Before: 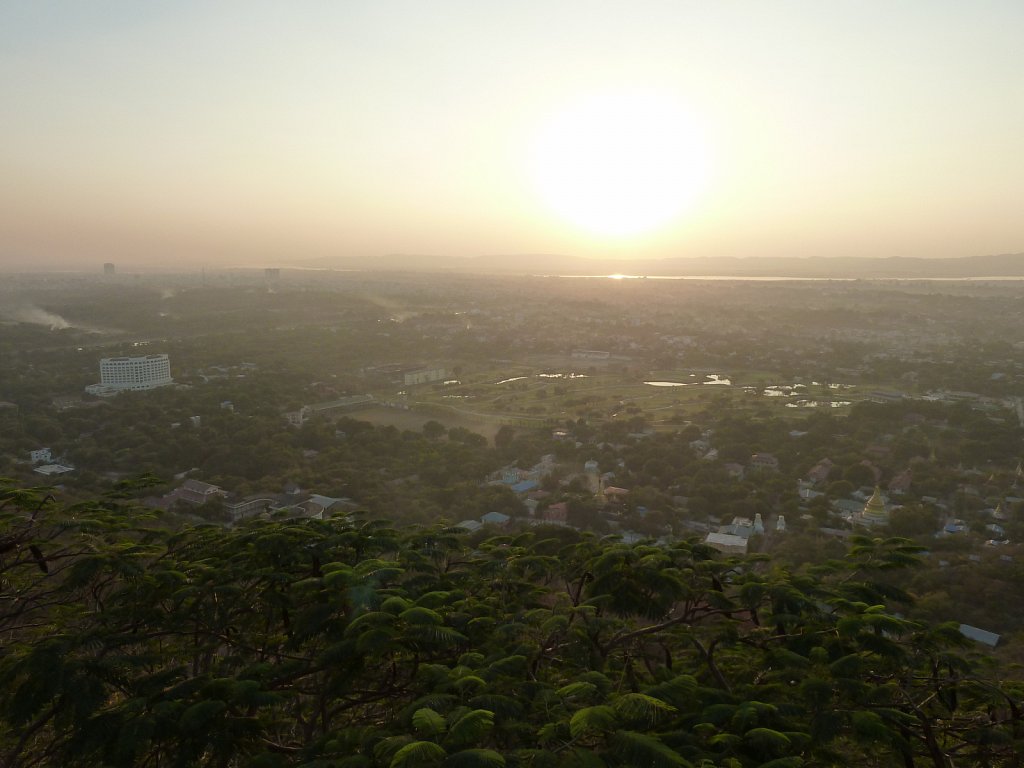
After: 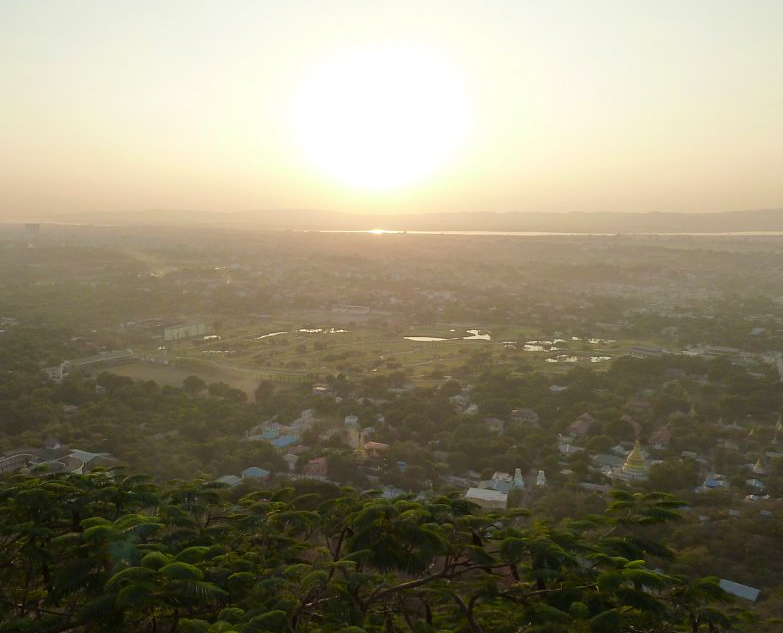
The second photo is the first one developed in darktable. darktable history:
color balance rgb: perceptual saturation grading › global saturation 0.079%, perceptual brilliance grading › mid-tones 9.618%, perceptual brilliance grading › shadows 14.47%, global vibrance 20%
crop: left 23.479%, top 5.875%, bottom 11.66%
